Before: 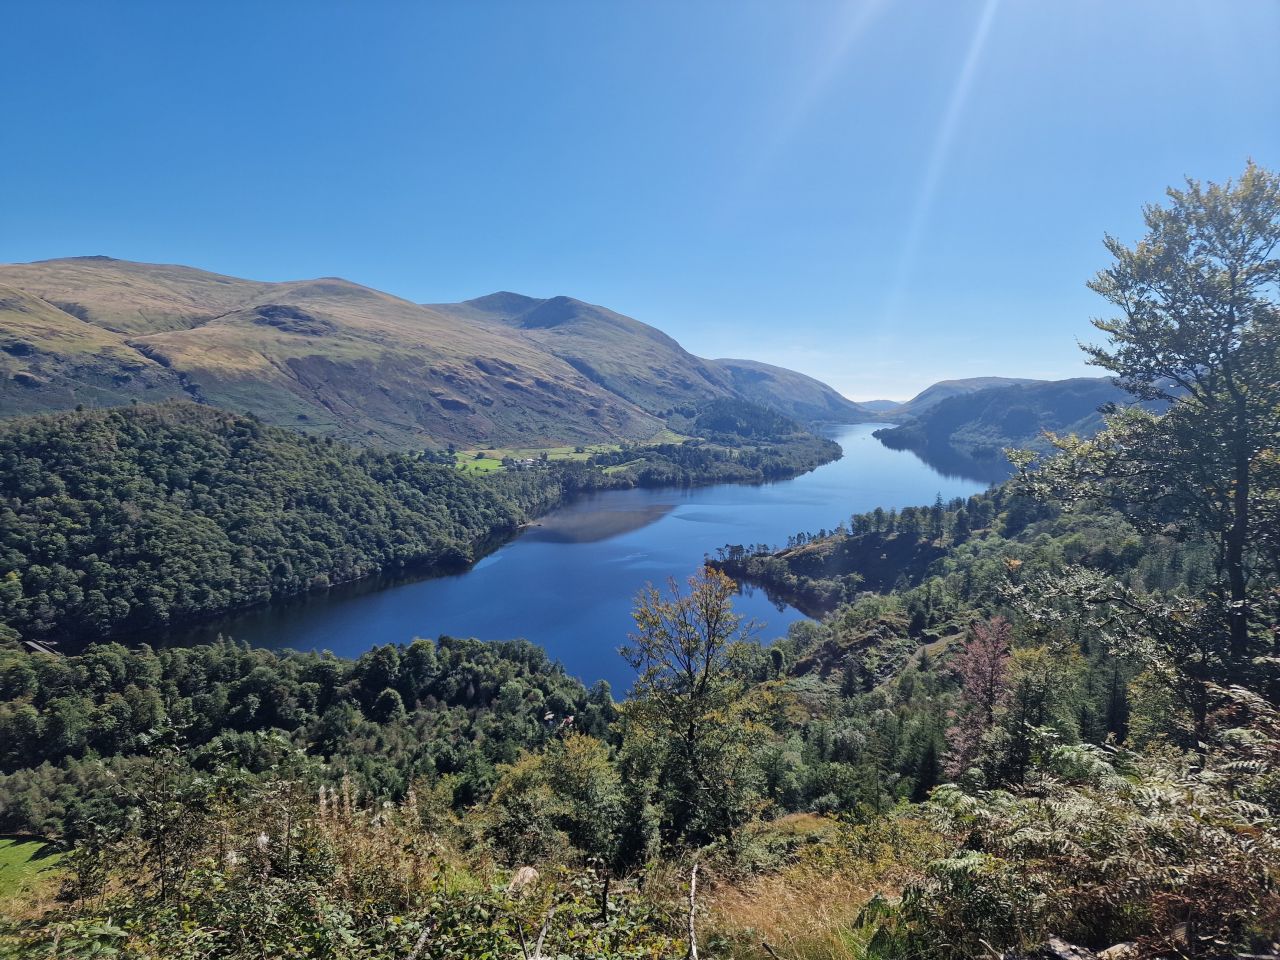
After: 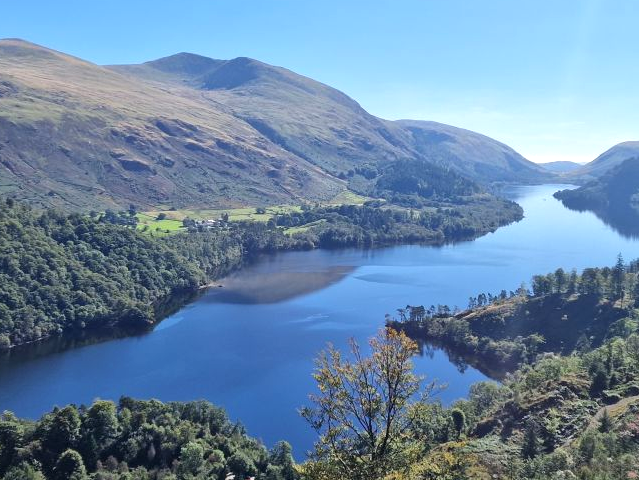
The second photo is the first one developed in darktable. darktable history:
exposure: exposure 0.426 EV, compensate highlight preservation false
crop: left 25%, top 25%, right 25%, bottom 25%
